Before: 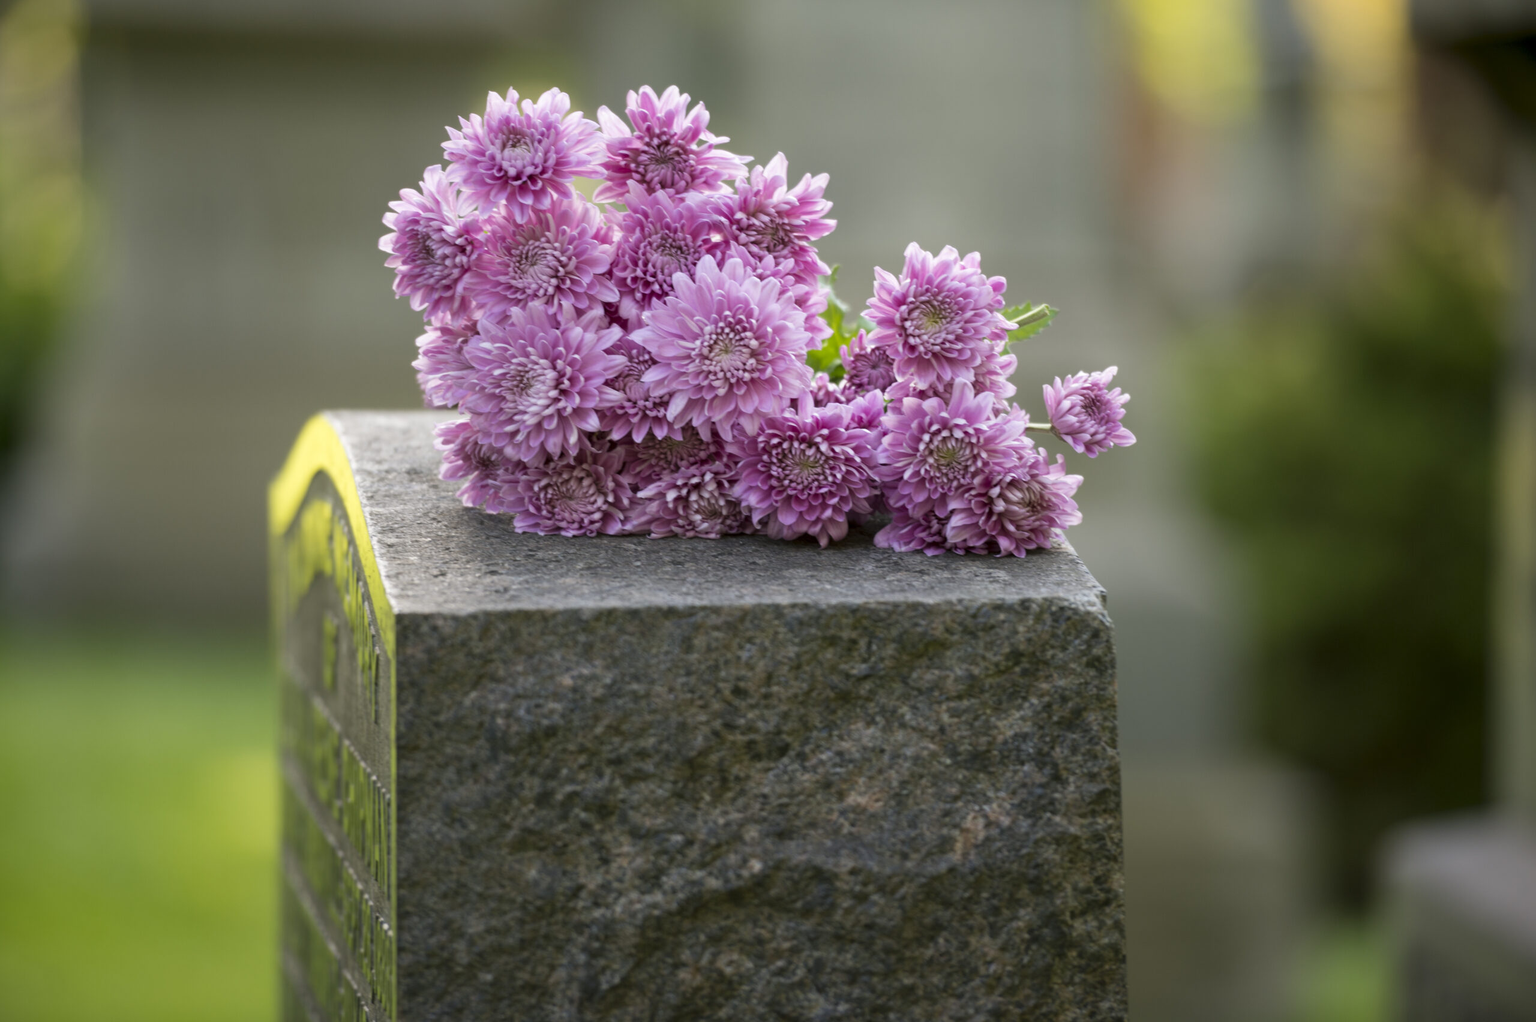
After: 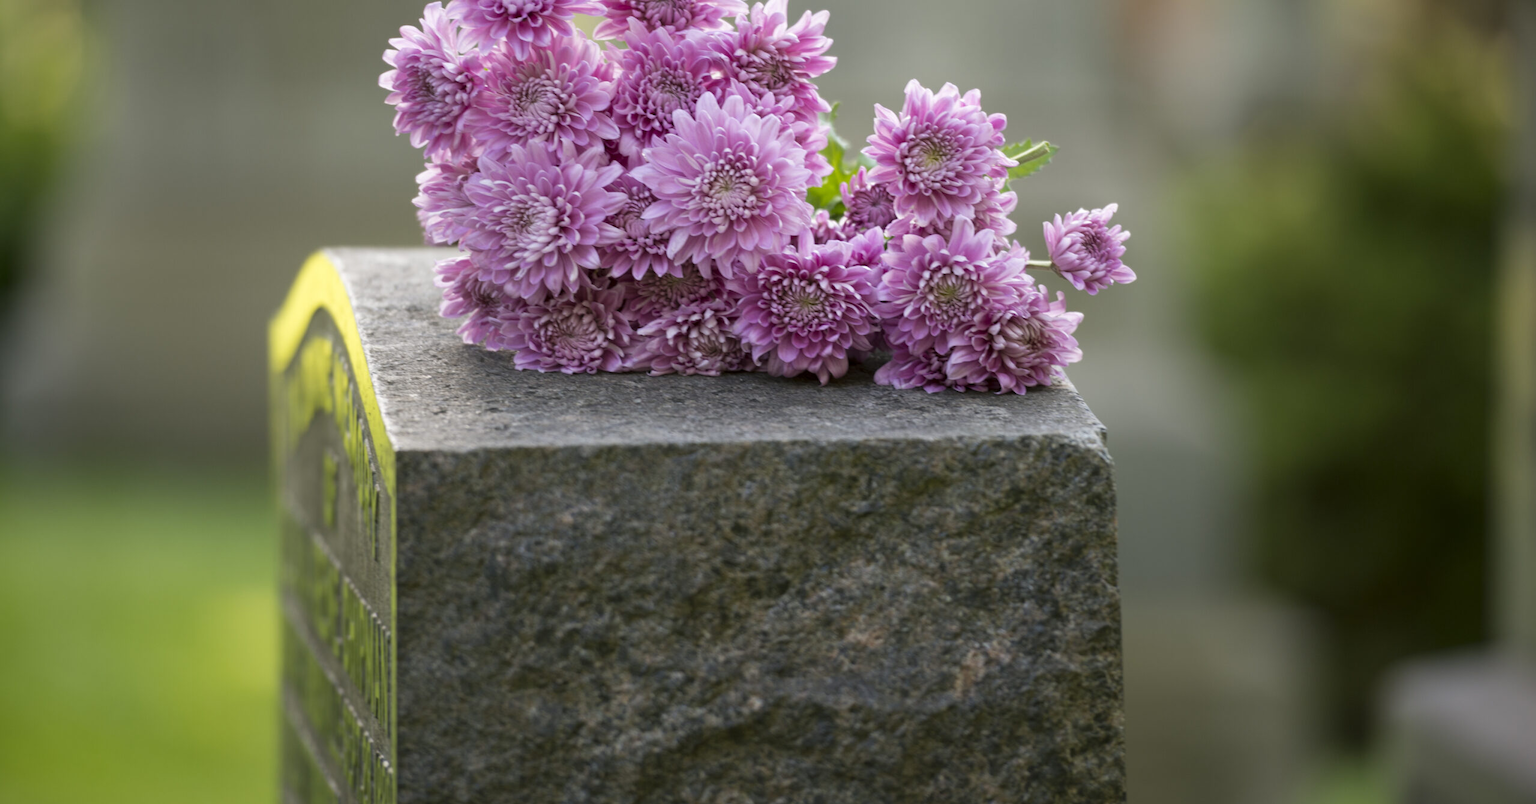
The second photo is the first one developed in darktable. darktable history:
crop and rotate: top 16.001%, bottom 5.351%
